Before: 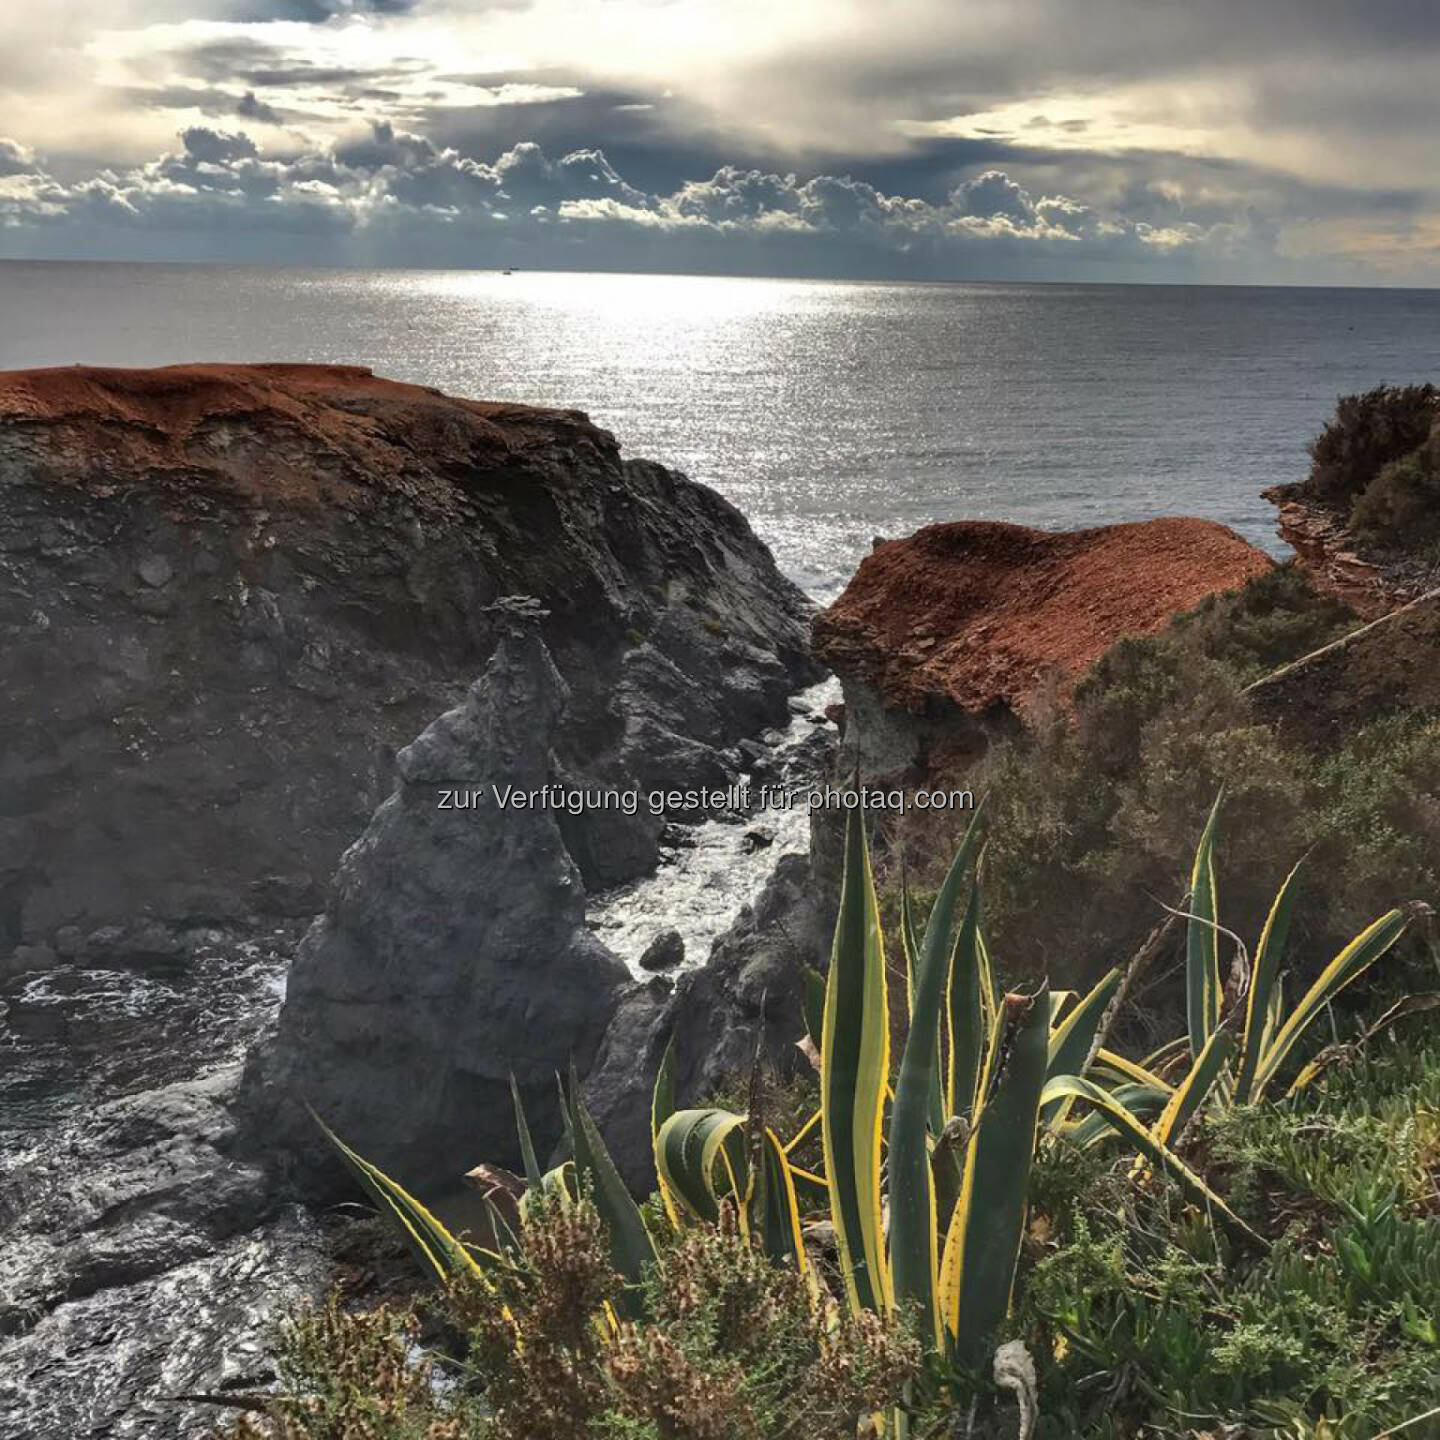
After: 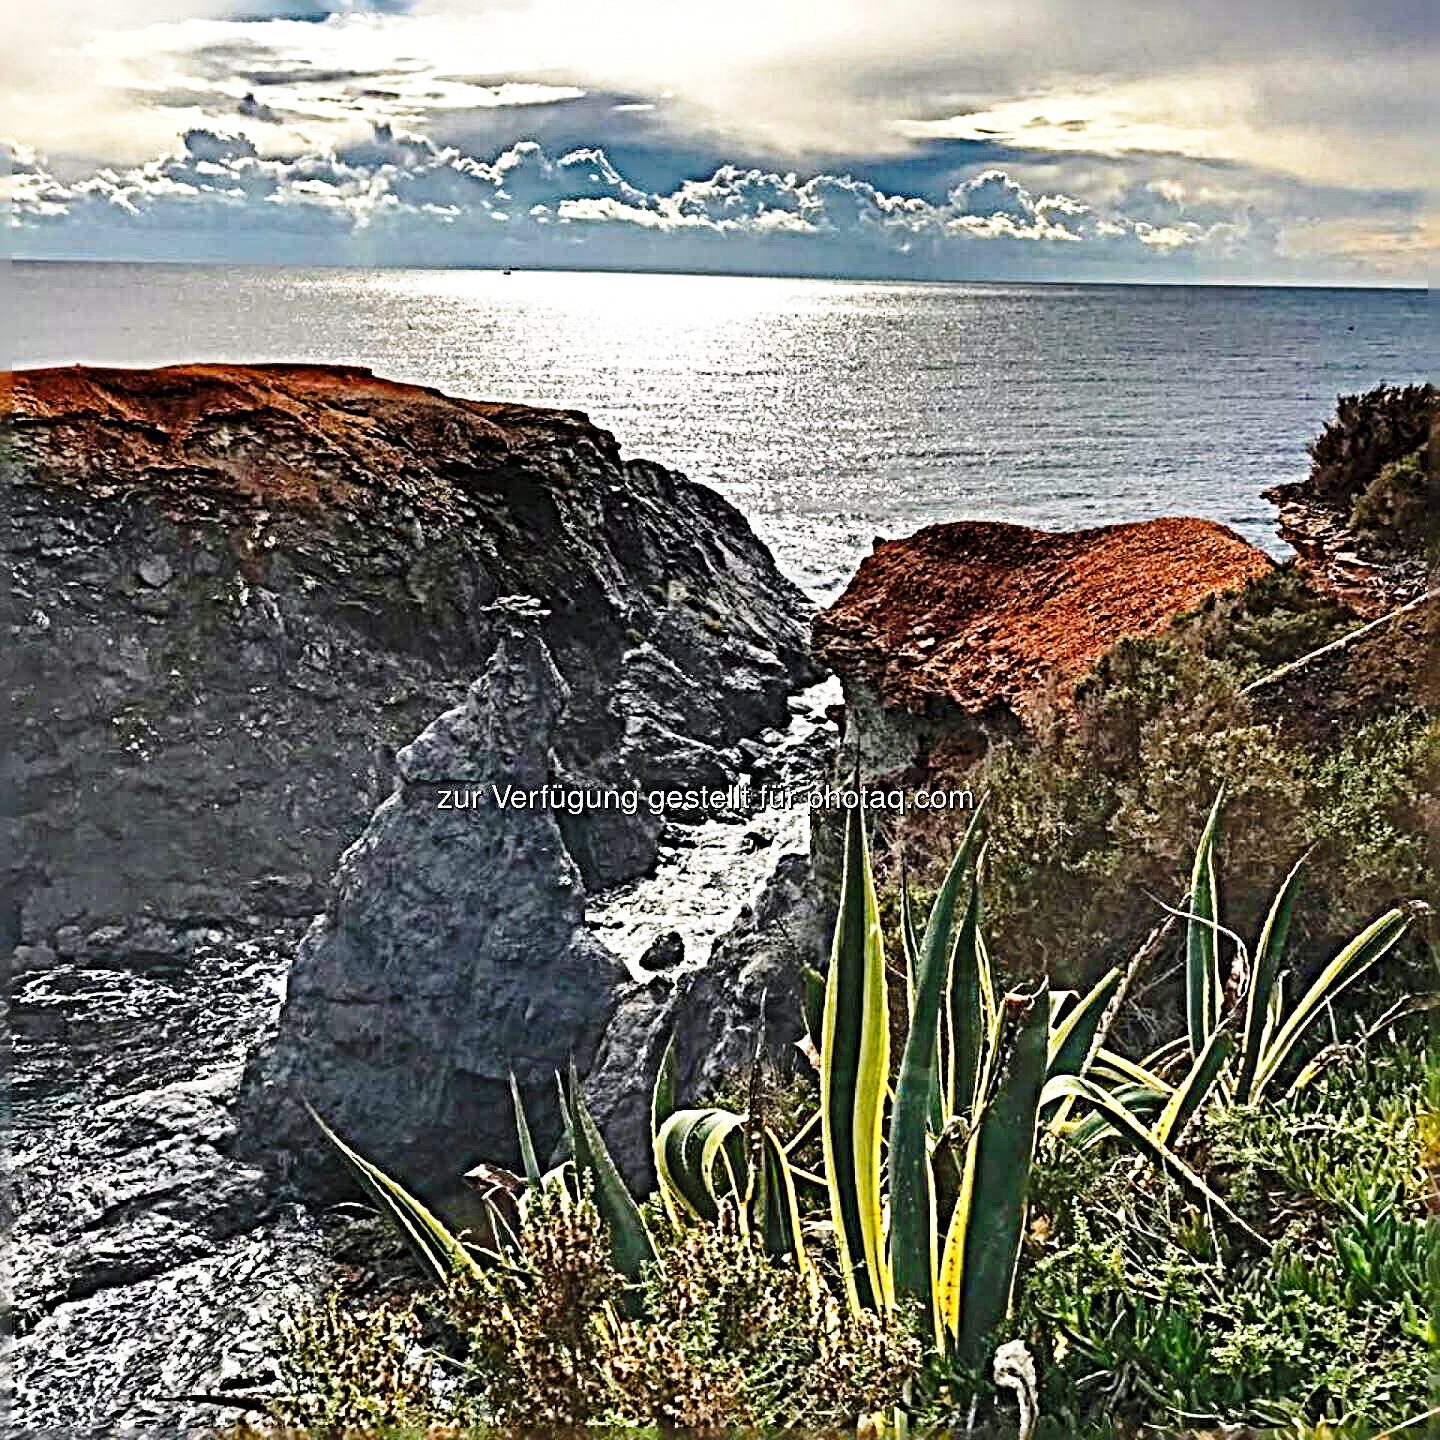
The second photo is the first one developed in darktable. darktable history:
sharpen: radius 6.269, amount 1.784, threshold 0.101
base curve: curves: ch0 [(0, 0) (0.028, 0.03) (0.121, 0.232) (0.46, 0.748) (0.859, 0.968) (1, 1)], preserve colors none
color balance rgb: shadows lift › chroma 1.034%, shadows lift › hue 216.73°, perceptual saturation grading › global saturation 30.664%, global vibrance 20%
